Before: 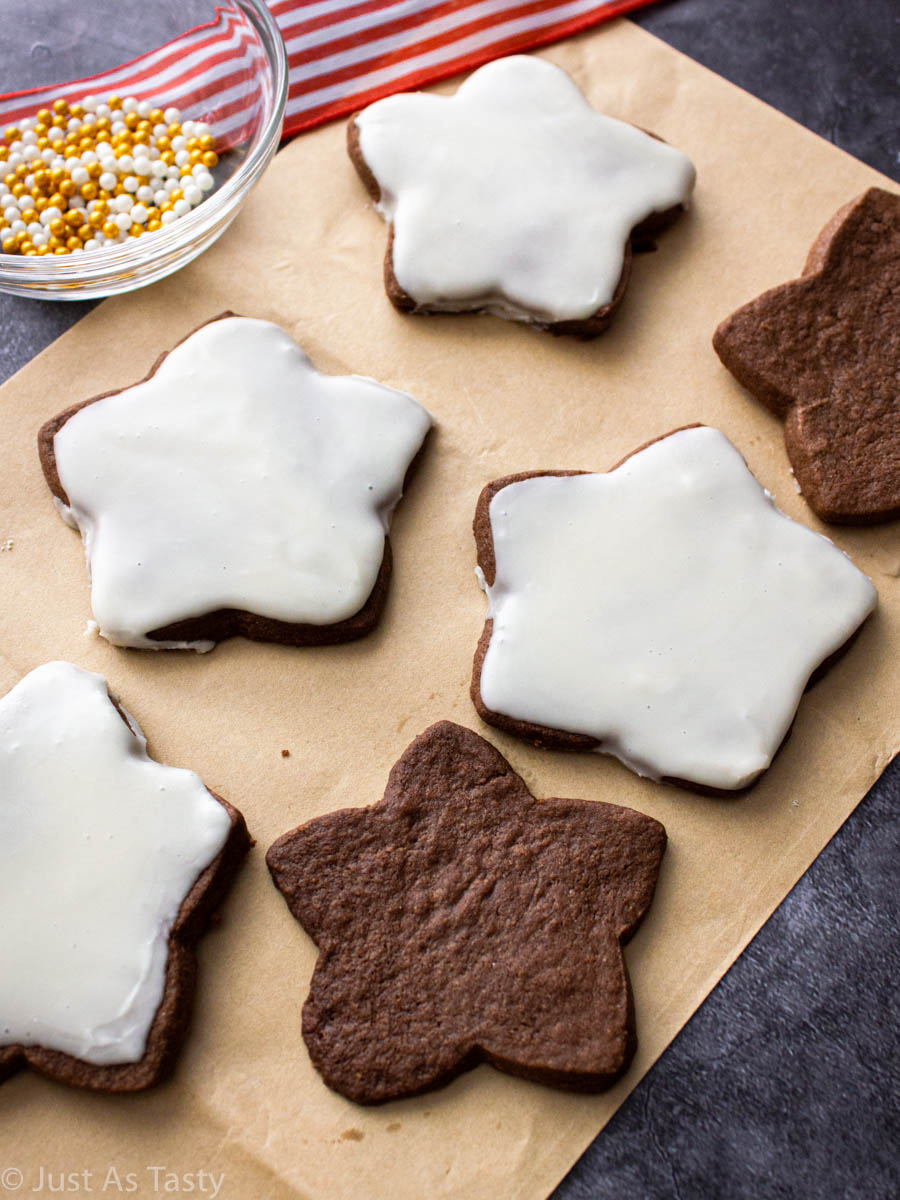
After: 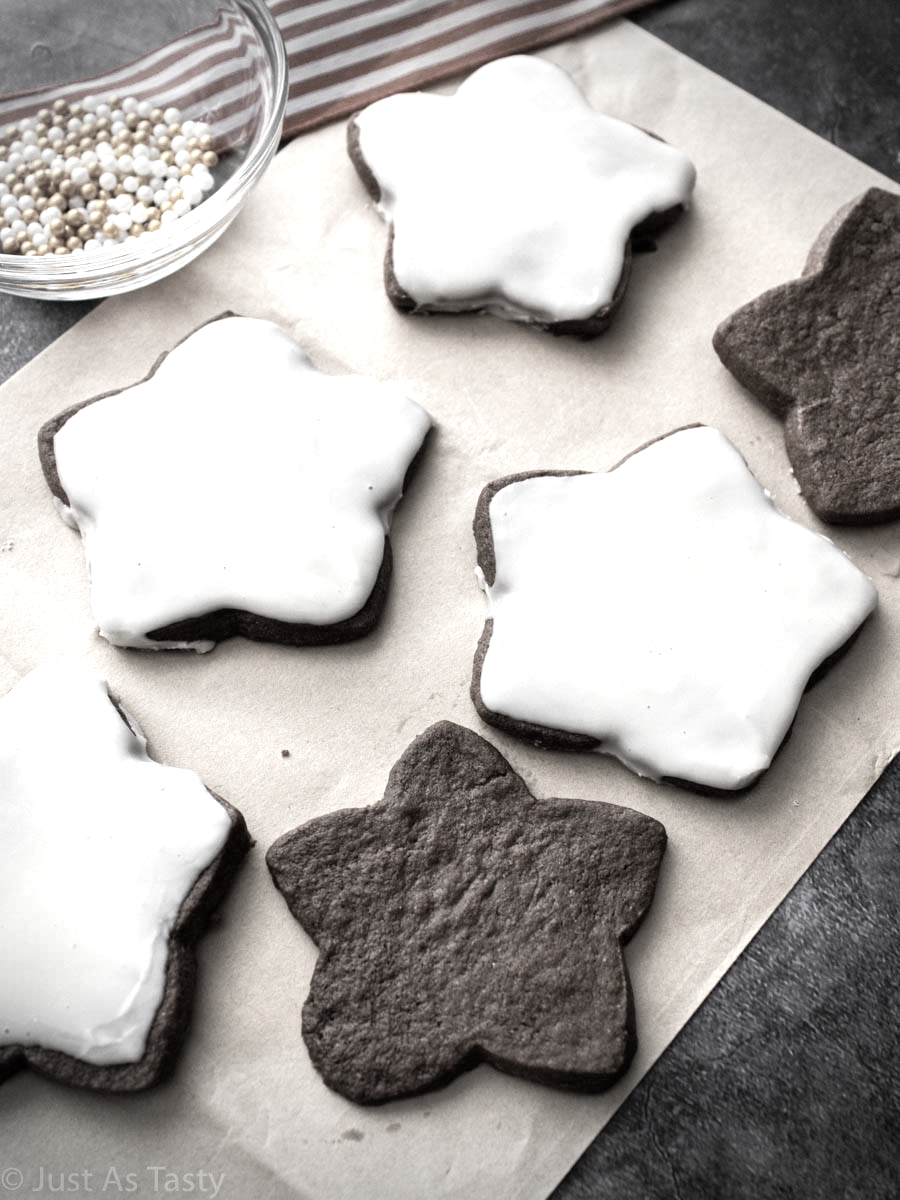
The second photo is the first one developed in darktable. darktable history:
exposure: exposure 0.513 EV, compensate highlight preservation false
vignetting: fall-off start 89.53%, fall-off radius 43.23%, width/height ratio 1.167
color correction: highlights b* 0.037, saturation 0.175
